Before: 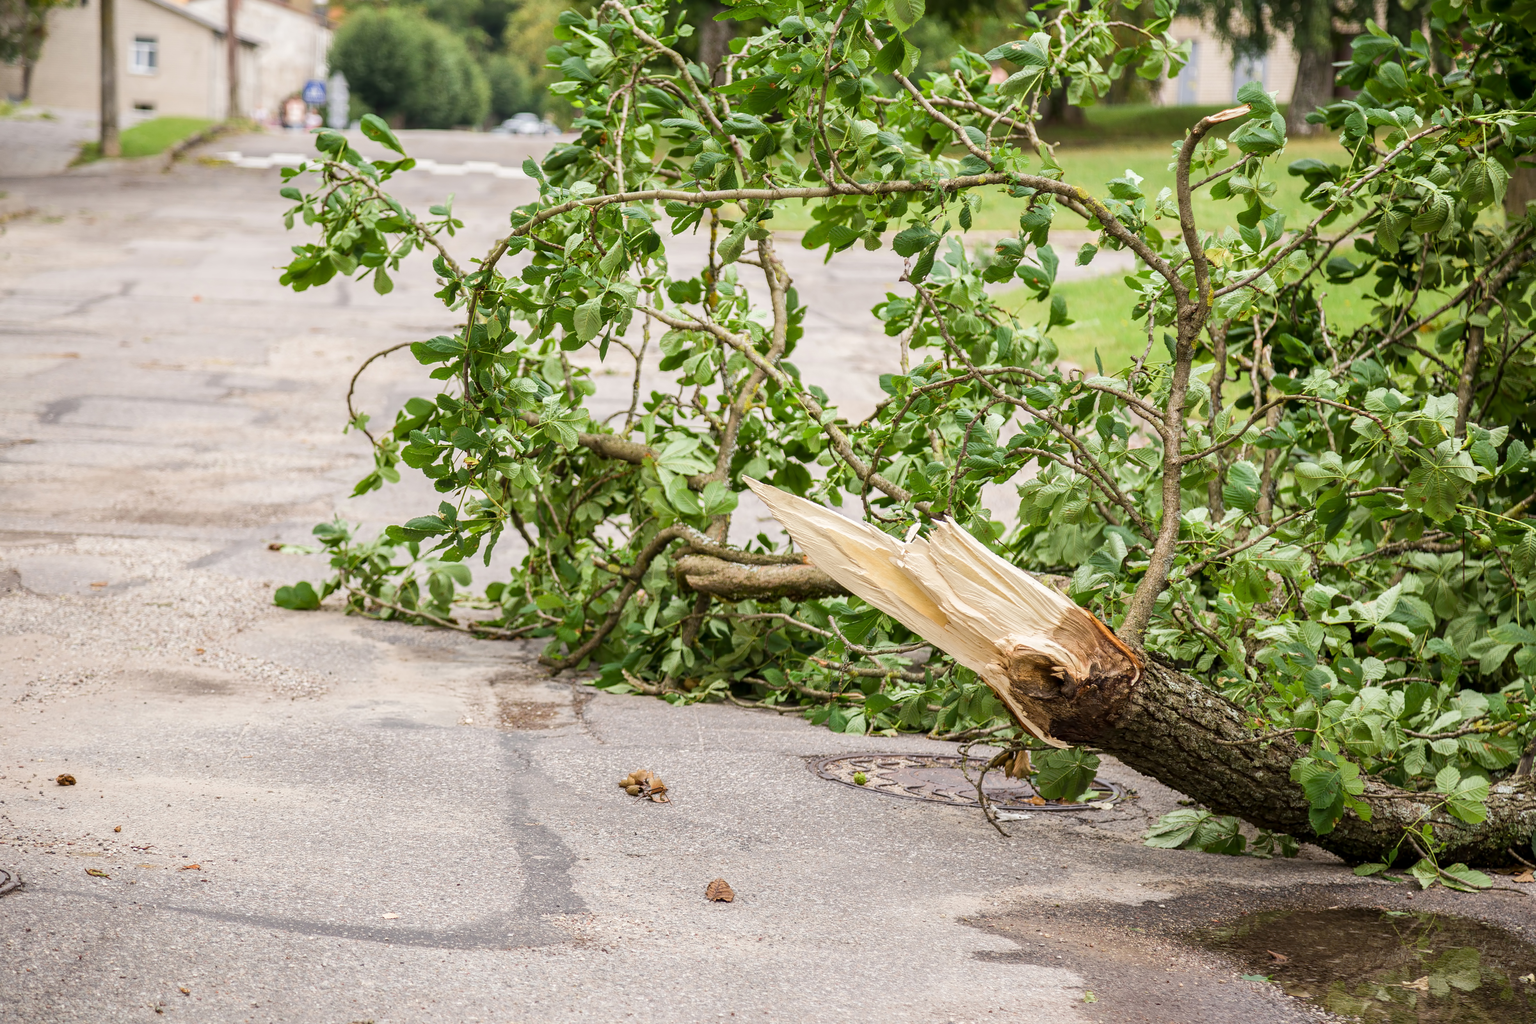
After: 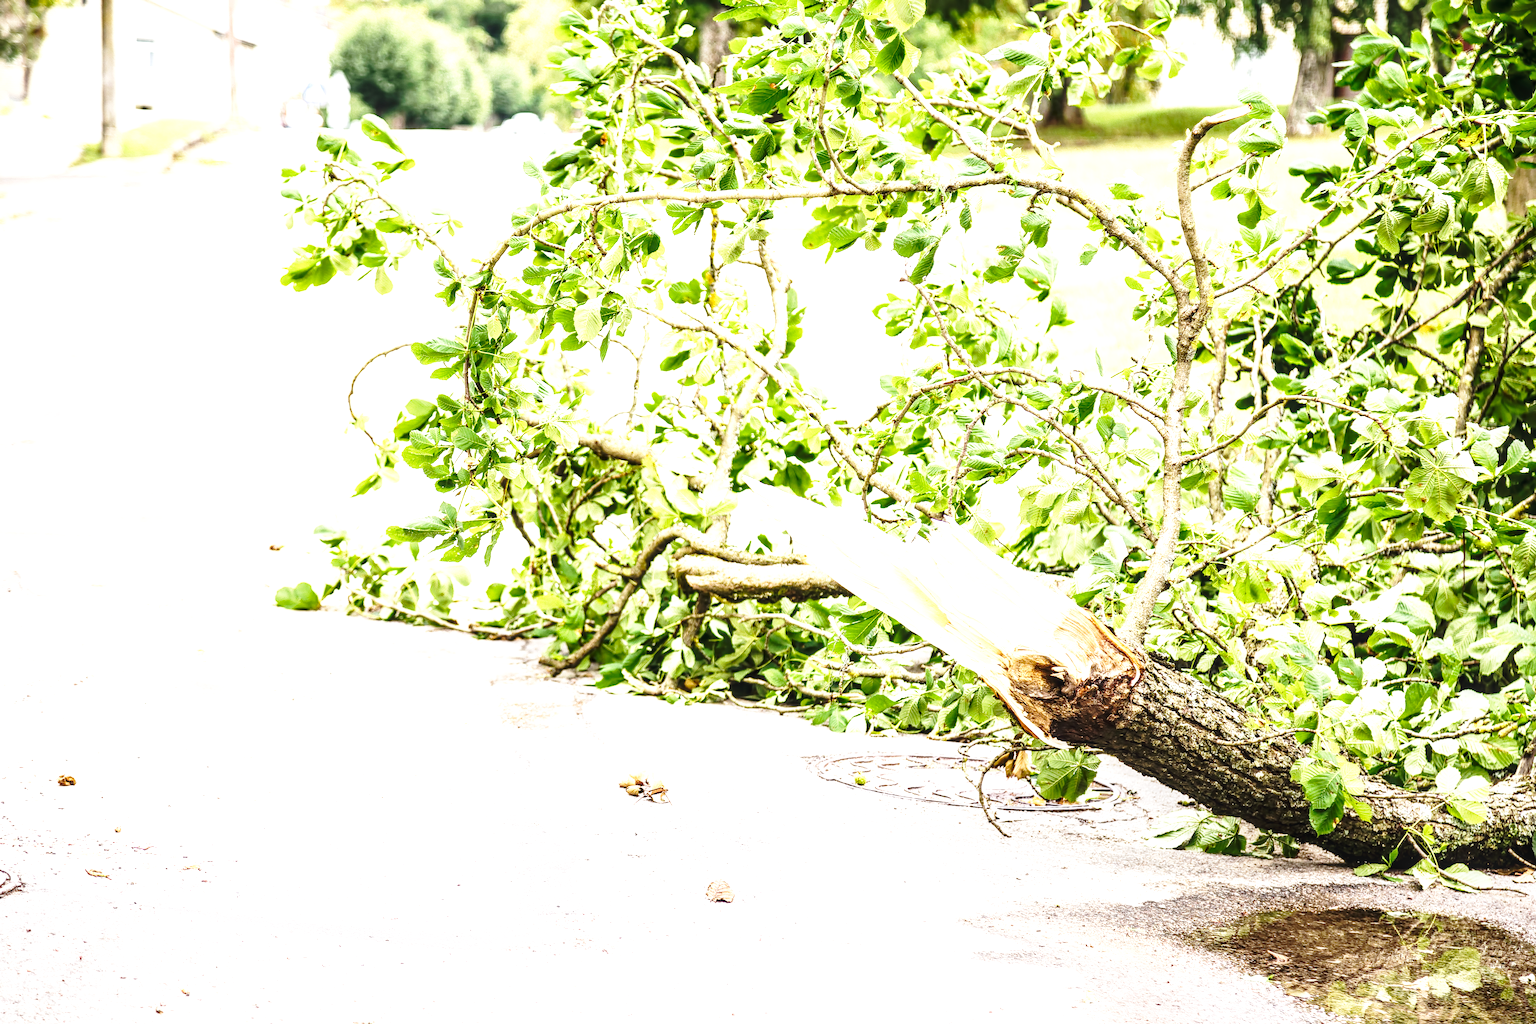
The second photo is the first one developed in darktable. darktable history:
local contrast: on, module defaults
base curve: curves: ch0 [(0, 0) (0.036, 0.037) (0.121, 0.228) (0.46, 0.76) (0.859, 0.983) (1, 1)], preserve colors none
tone equalizer: -8 EV -0.75 EV, -7 EV -0.7 EV, -6 EV -0.6 EV, -5 EV -0.4 EV, -3 EV 0.4 EV, -2 EV 0.6 EV, -1 EV 0.7 EV, +0 EV 0.75 EV, edges refinement/feathering 500, mask exposure compensation -1.57 EV, preserve details no
exposure: black level correction 0, exposure 1.2 EV, compensate exposure bias true, compensate highlight preservation false
